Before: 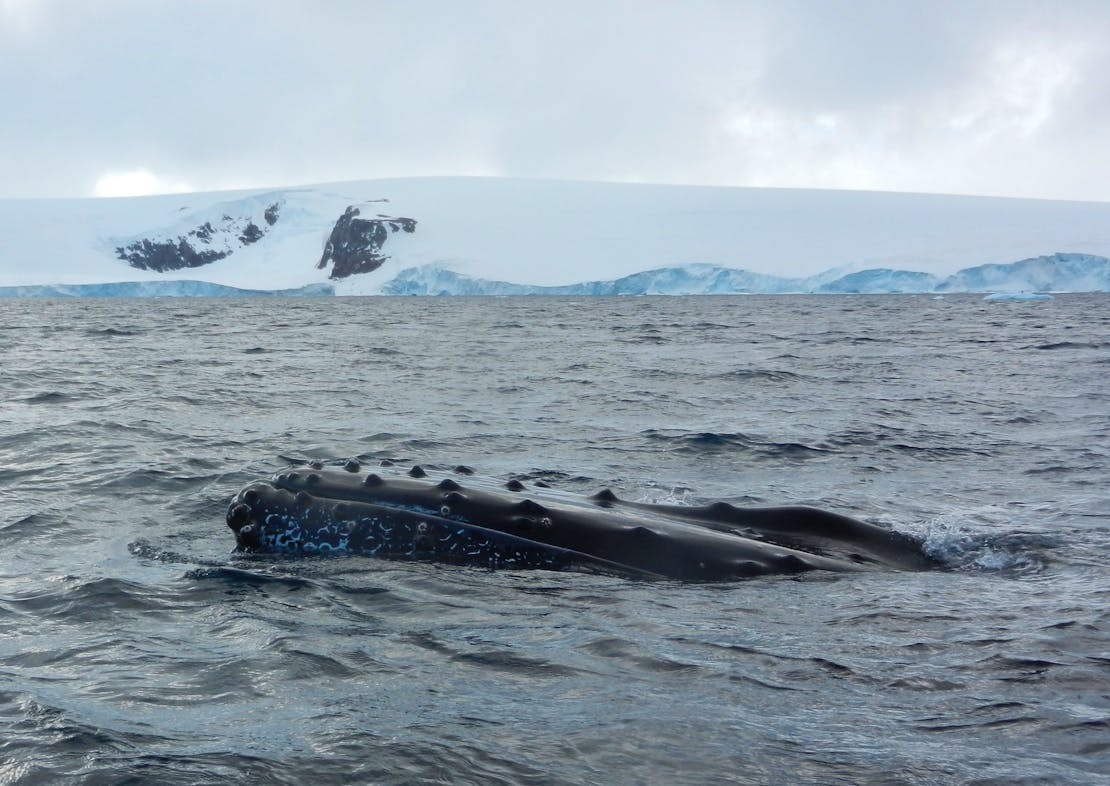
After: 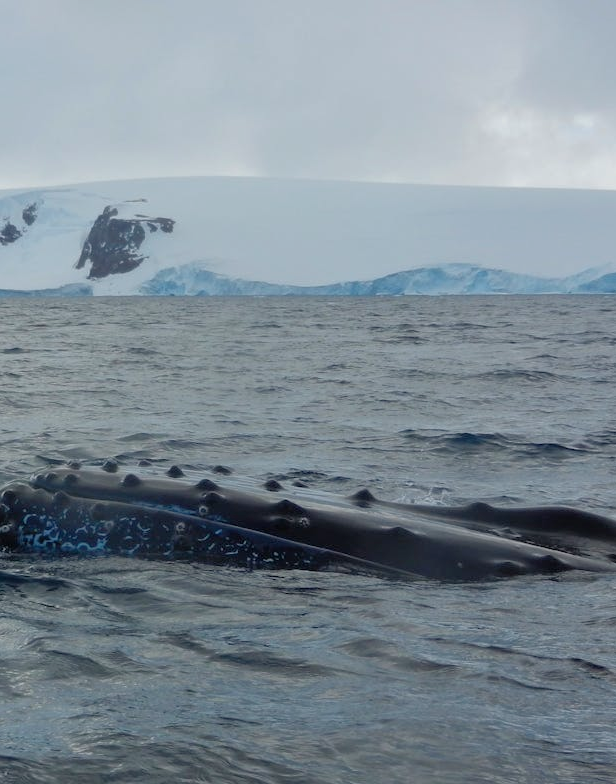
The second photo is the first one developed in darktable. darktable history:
tone equalizer: -8 EV 0.226 EV, -7 EV 0.452 EV, -6 EV 0.412 EV, -5 EV 0.277 EV, -3 EV -0.257 EV, -2 EV -0.437 EV, -1 EV -0.44 EV, +0 EV -0.255 EV, edges refinement/feathering 500, mask exposure compensation -1.57 EV, preserve details no
crop: left 21.848%, right 22.129%, bottom 0.008%
